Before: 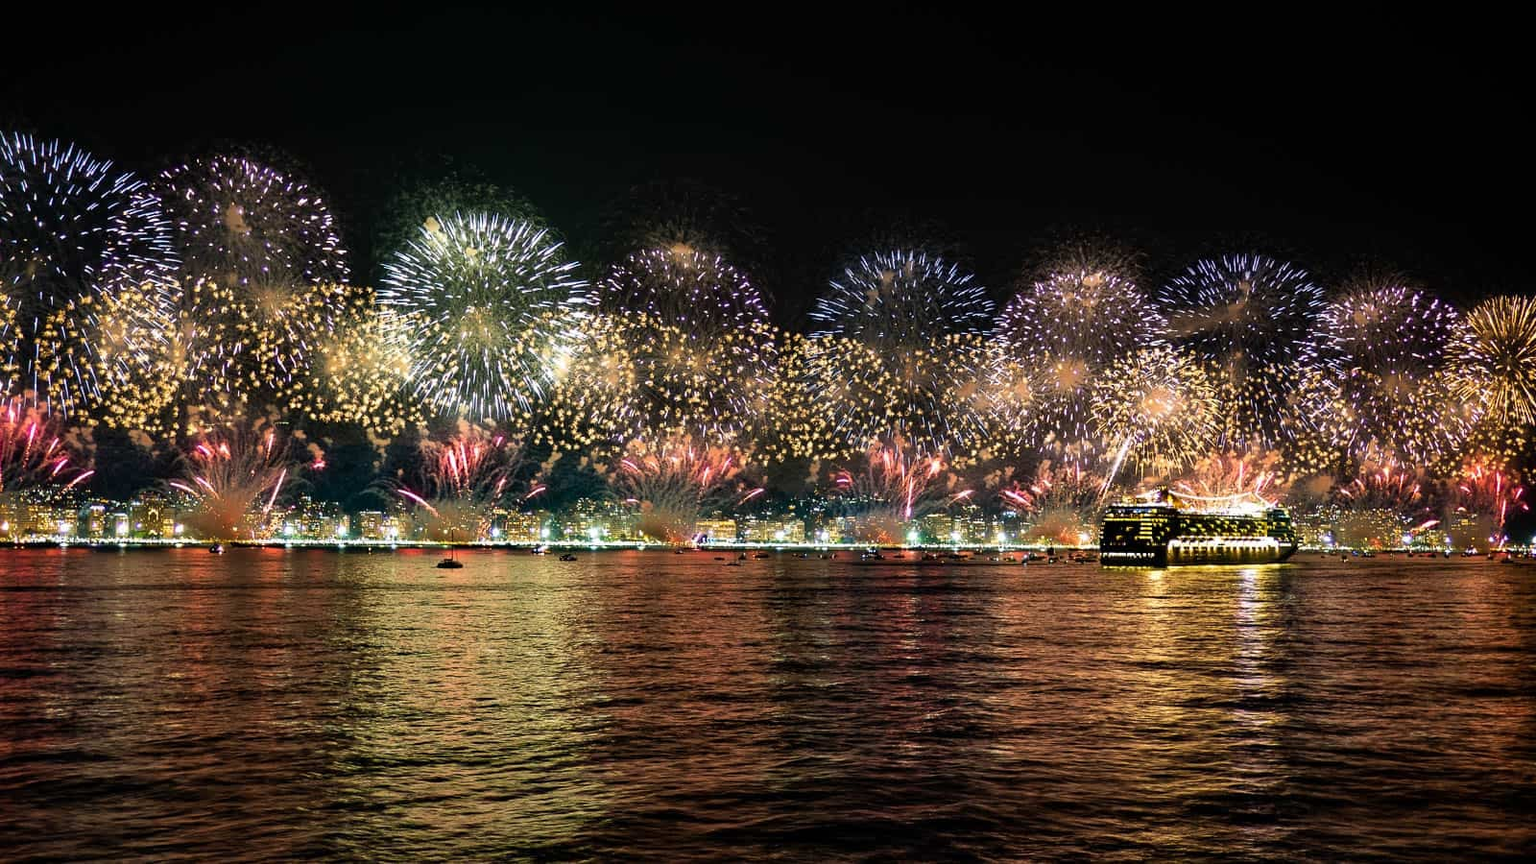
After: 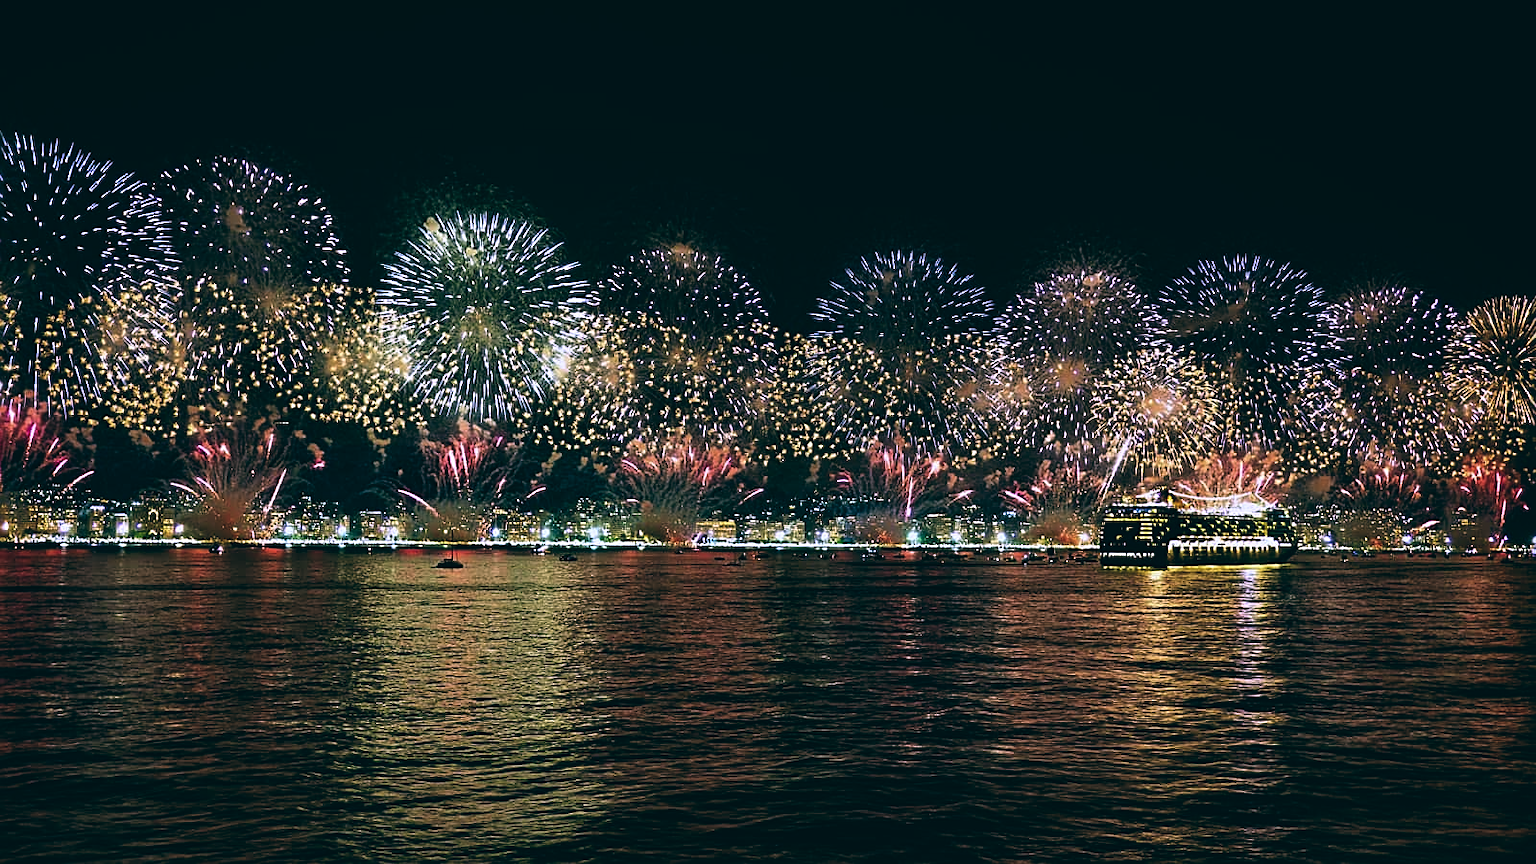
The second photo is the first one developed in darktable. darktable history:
color balance: lift [1.016, 0.983, 1, 1.017], gamma [0.78, 1.018, 1.043, 0.957], gain [0.786, 1.063, 0.937, 1.017], input saturation 118.26%, contrast 13.43%, contrast fulcrum 21.62%, output saturation 82.76%
white balance: red 0.924, blue 1.095
sharpen: on, module defaults
